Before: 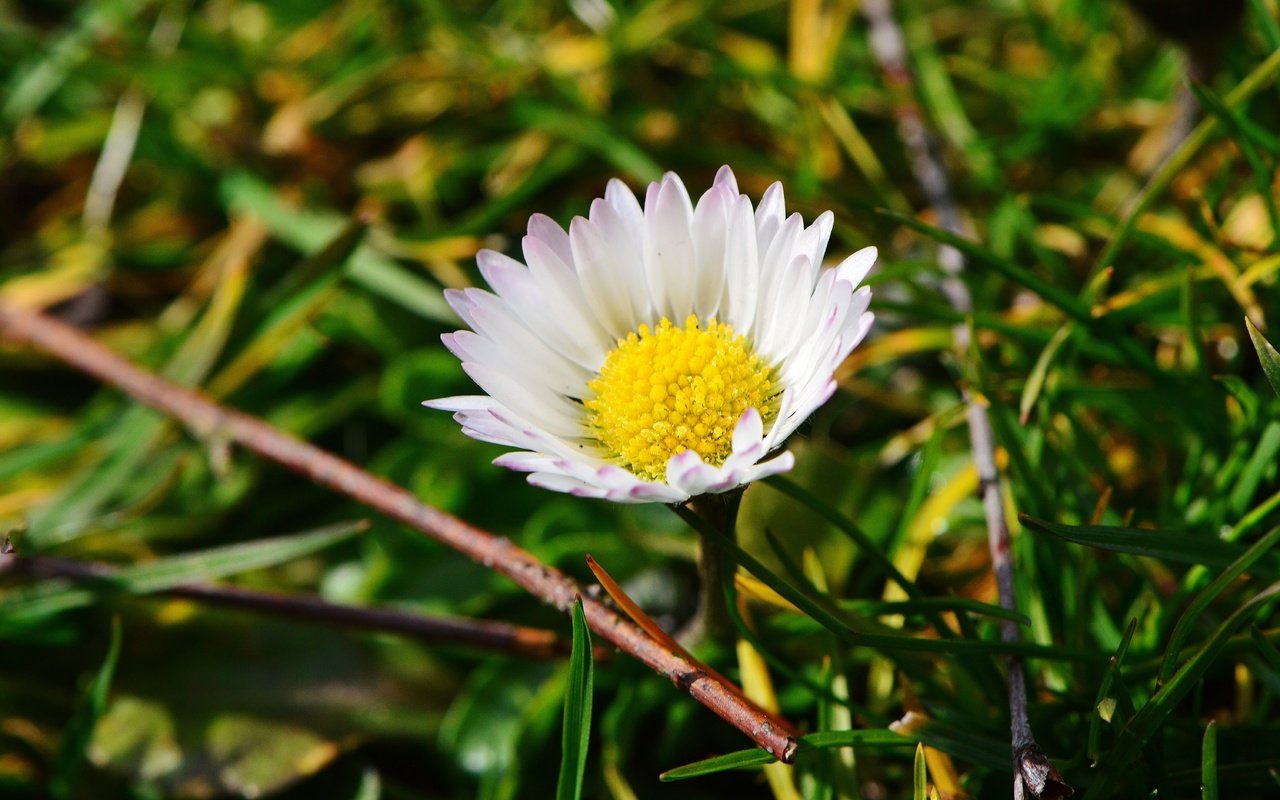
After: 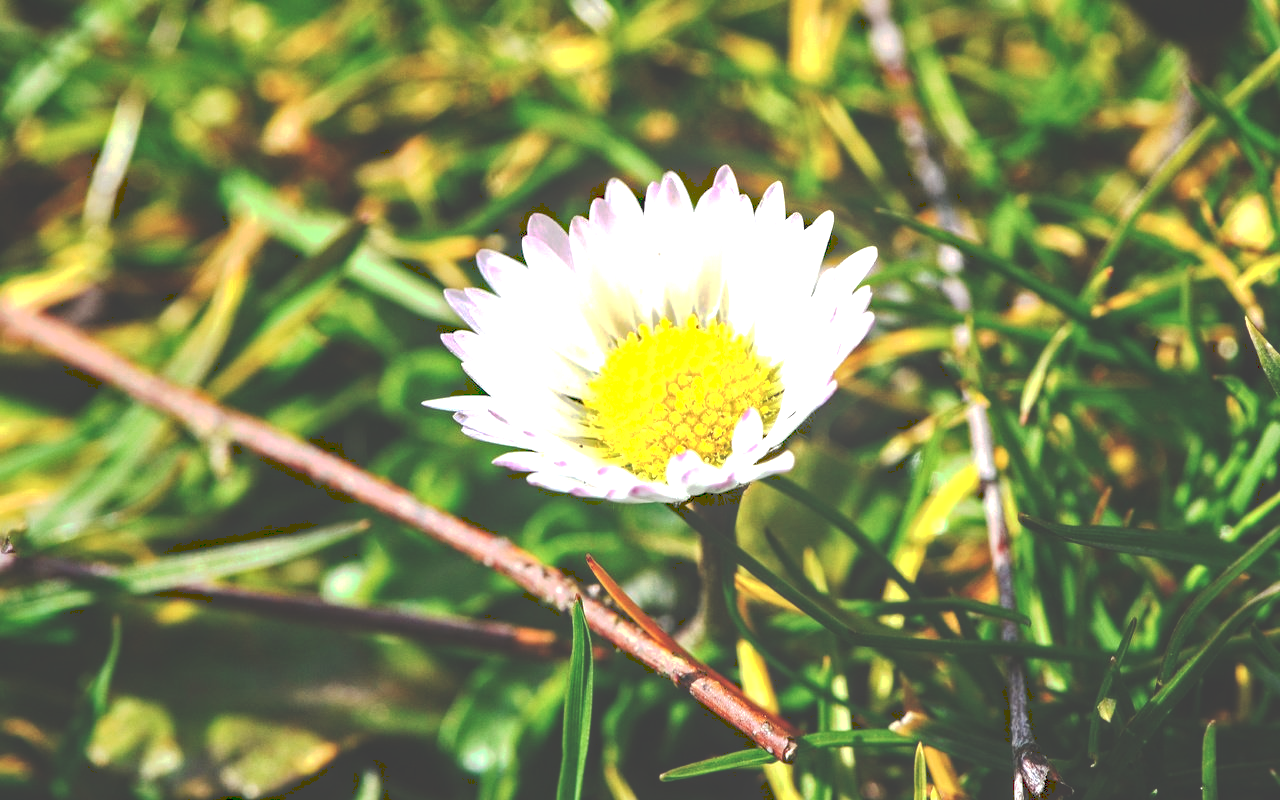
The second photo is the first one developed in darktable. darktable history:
haze removal: compatibility mode true, adaptive false
exposure: black level correction 0, exposure 1.103 EV, compensate highlight preservation false
tone curve: curves: ch0 [(0, 0) (0.003, 0.264) (0.011, 0.264) (0.025, 0.265) (0.044, 0.269) (0.069, 0.273) (0.1, 0.28) (0.136, 0.292) (0.177, 0.309) (0.224, 0.336) (0.277, 0.371) (0.335, 0.412) (0.399, 0.469) (0.468, 0.533) (0.543, 0.595) (0.623, 0.66) (0.709, 0.73) (0.801, 0.8) (0.898, 0.854) (1, 1)], preserve colors none
local contrast: on, module defaults
